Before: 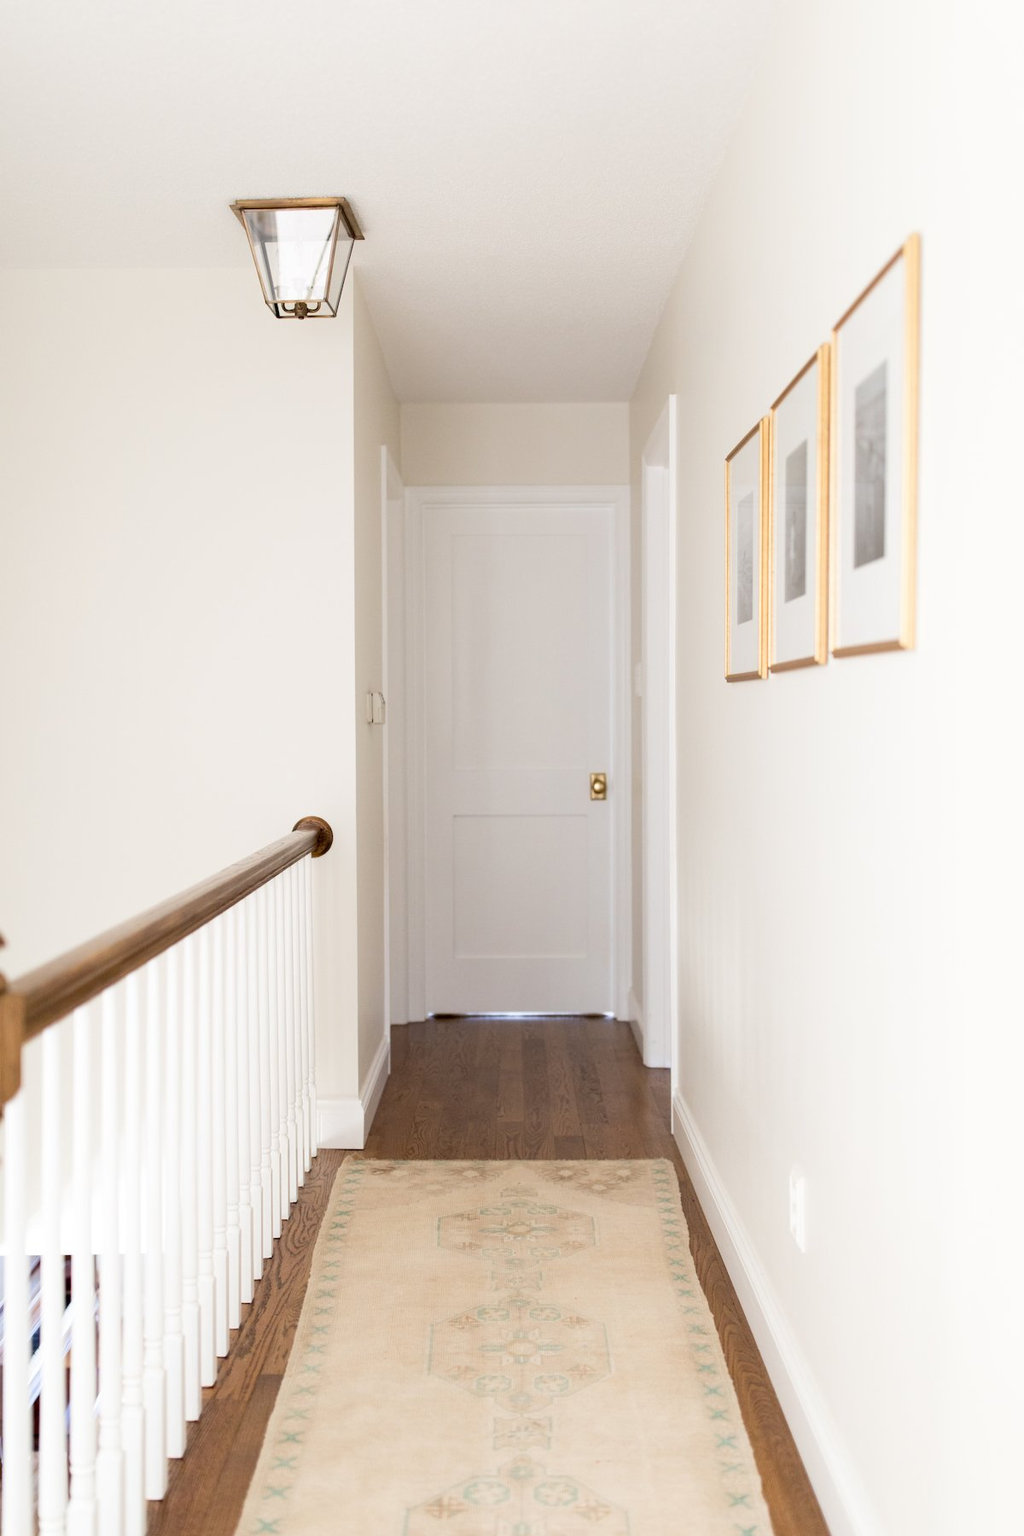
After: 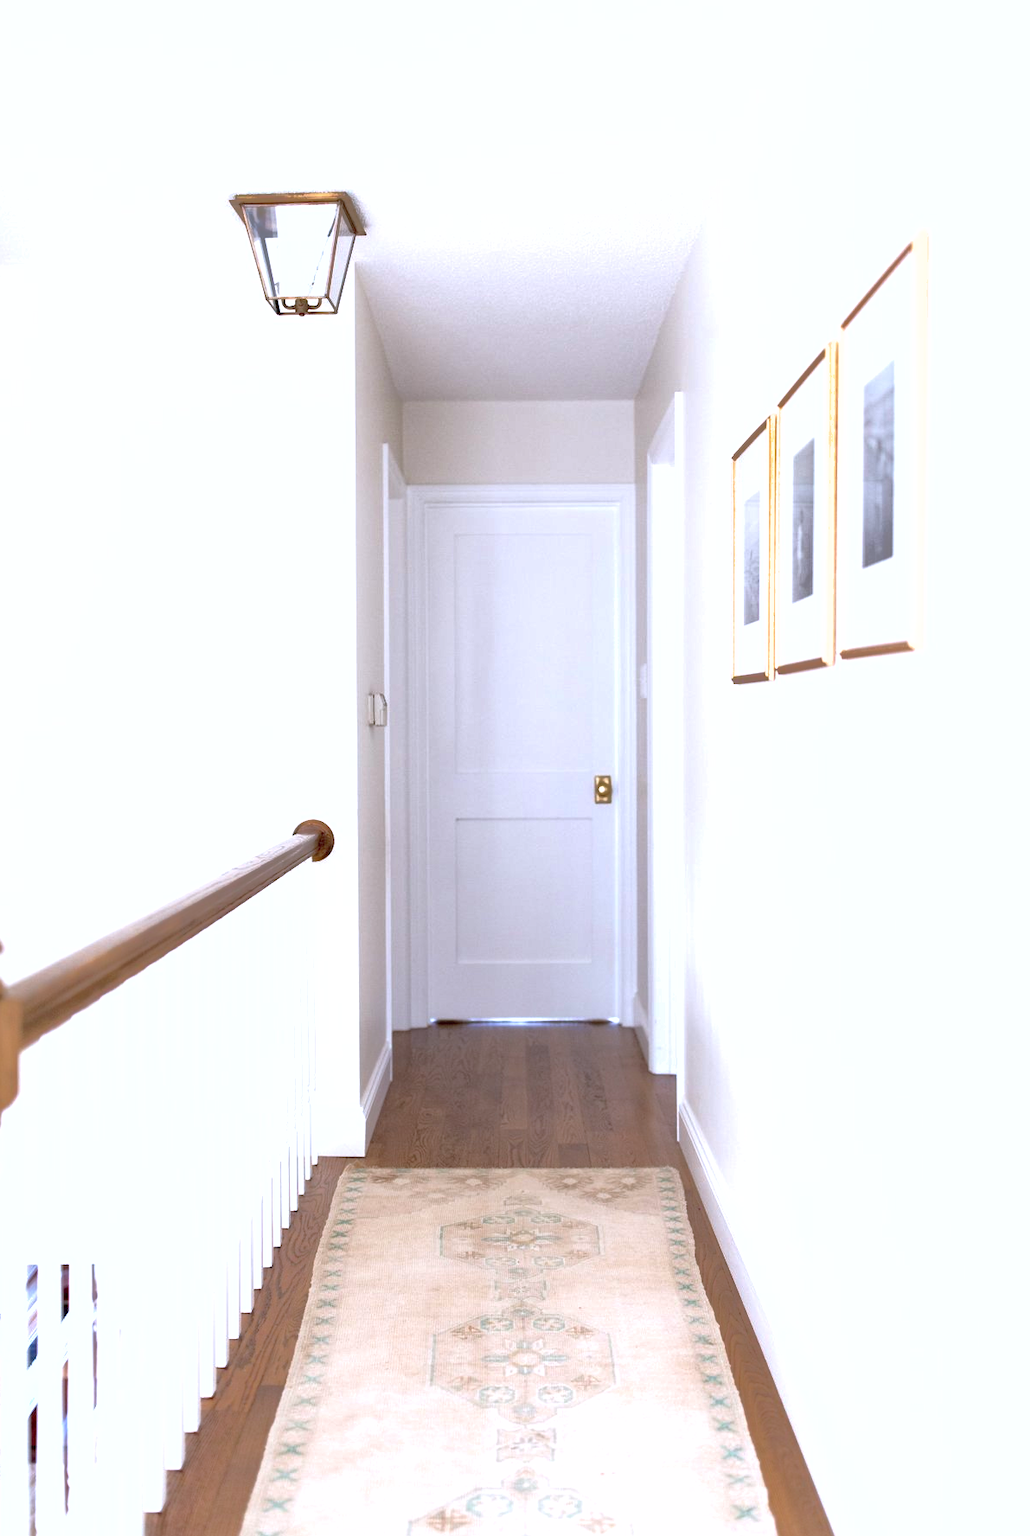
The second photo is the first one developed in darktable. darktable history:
crop: left 0.412%, top 0.502%, right 0.247%, bottom 0.813%
shadows and highlights: on, module defaults
color calibration: illuminant as shot in camera, x 0.37, y 0.382, temperature 4319.38 K
exposure: black level correction 0, exposure 0.599 EV, compensate highlight preservation false
